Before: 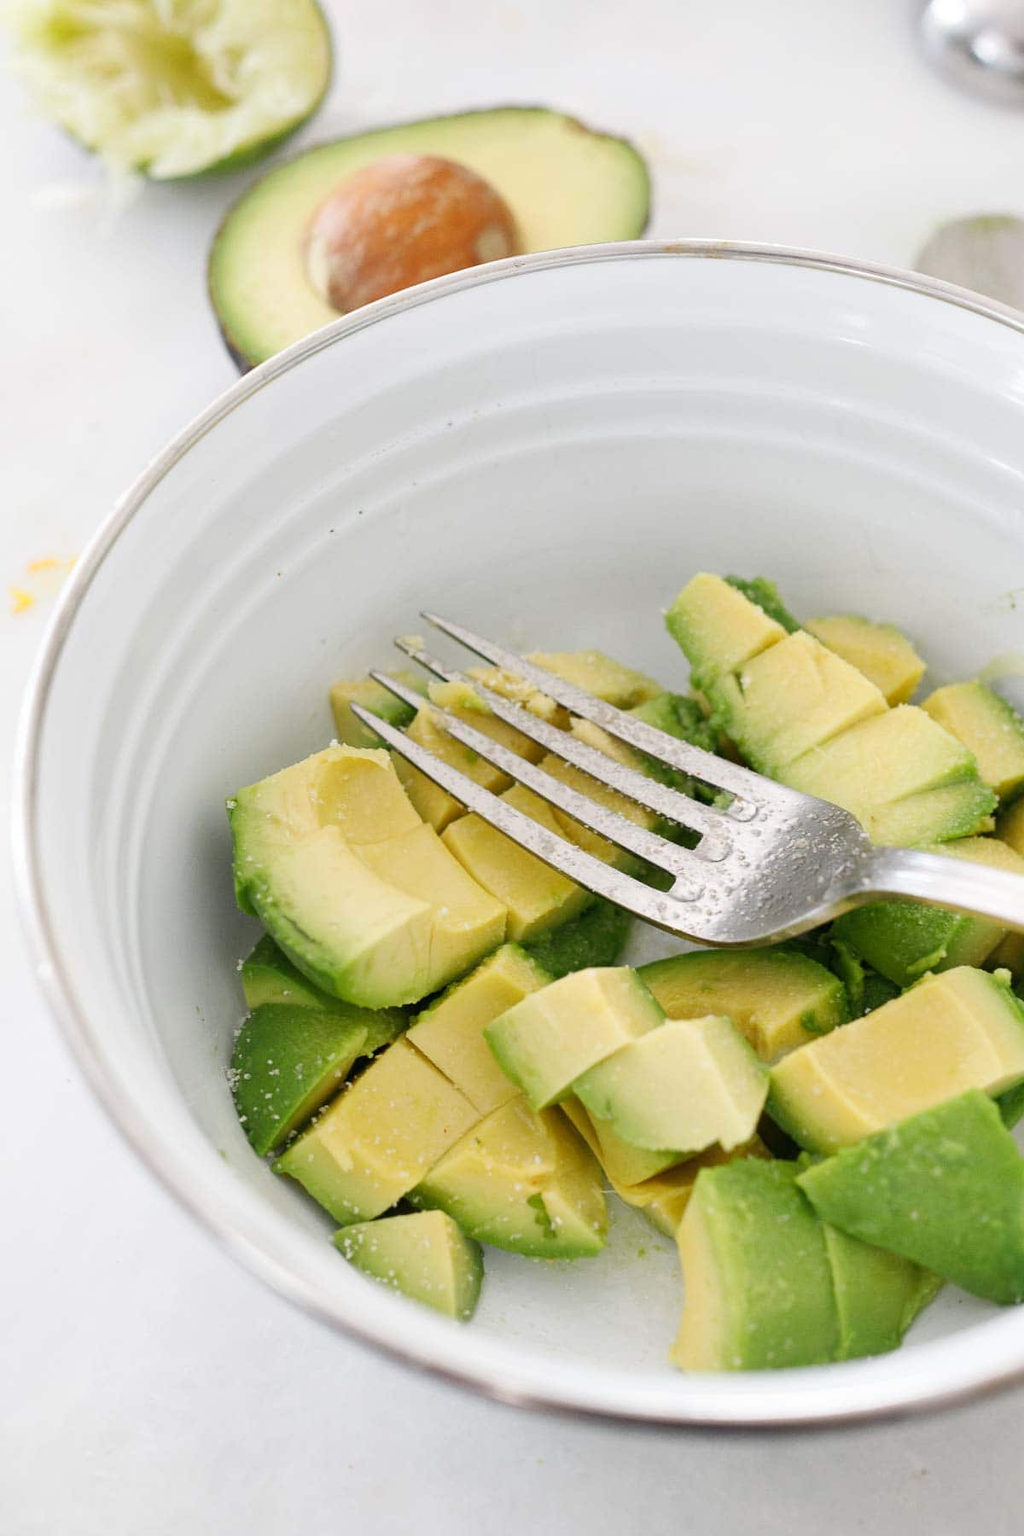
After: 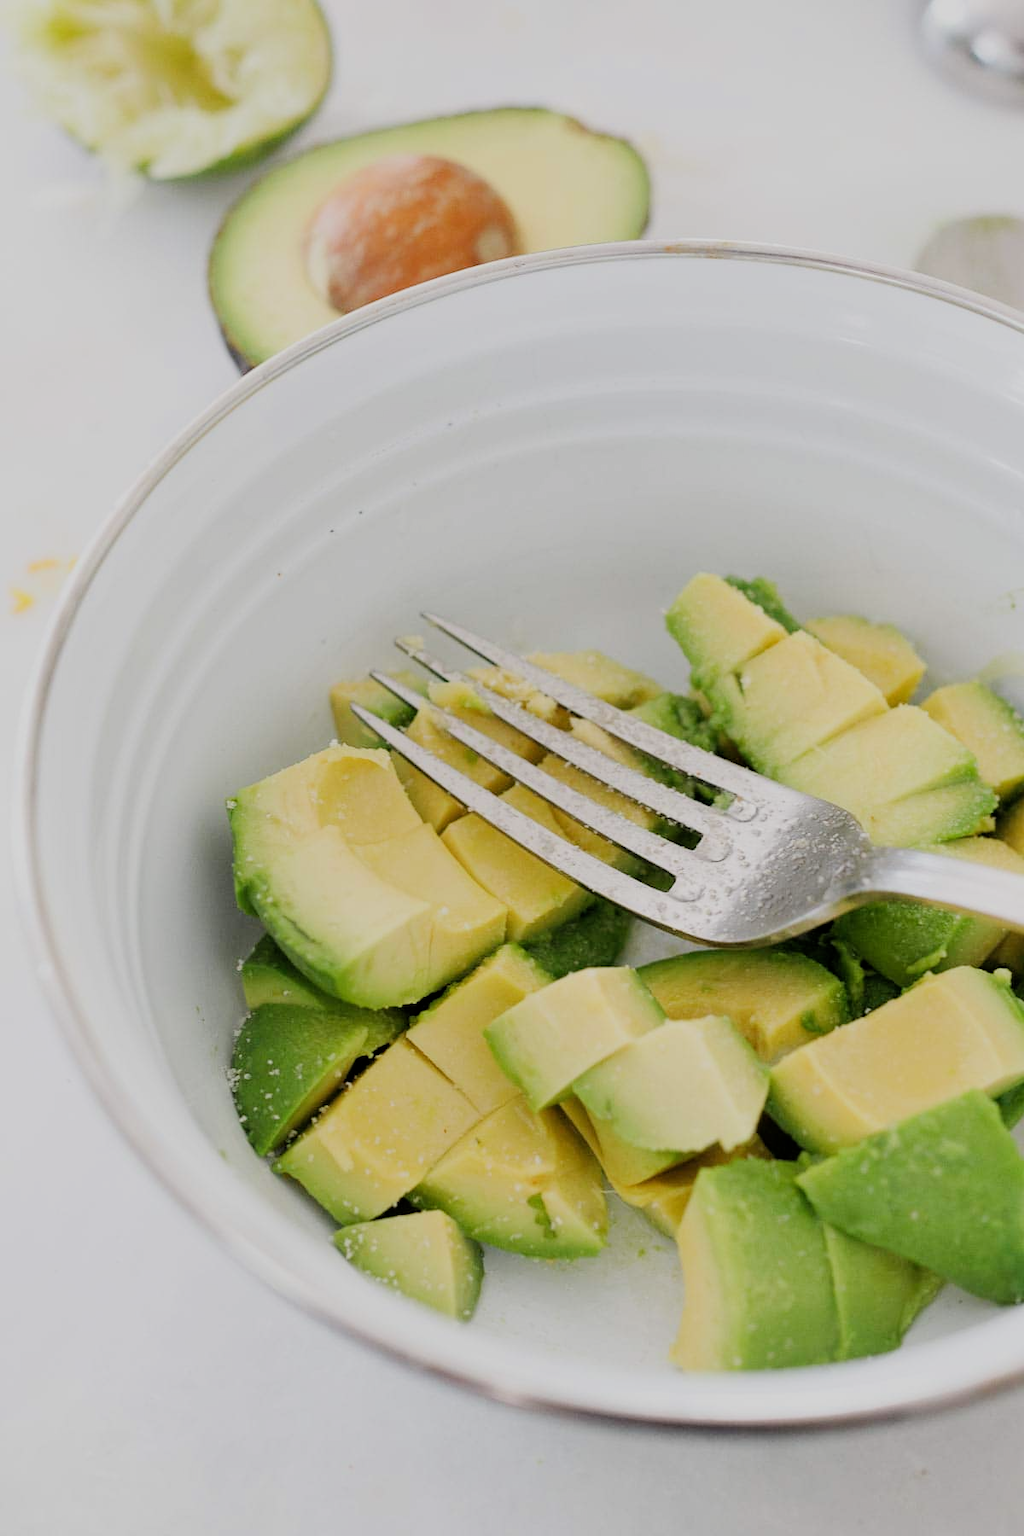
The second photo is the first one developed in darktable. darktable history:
filmic rgb: black relative exposure -6.68 EV, white relative exposure 4.56 EV, hardness 3.22
